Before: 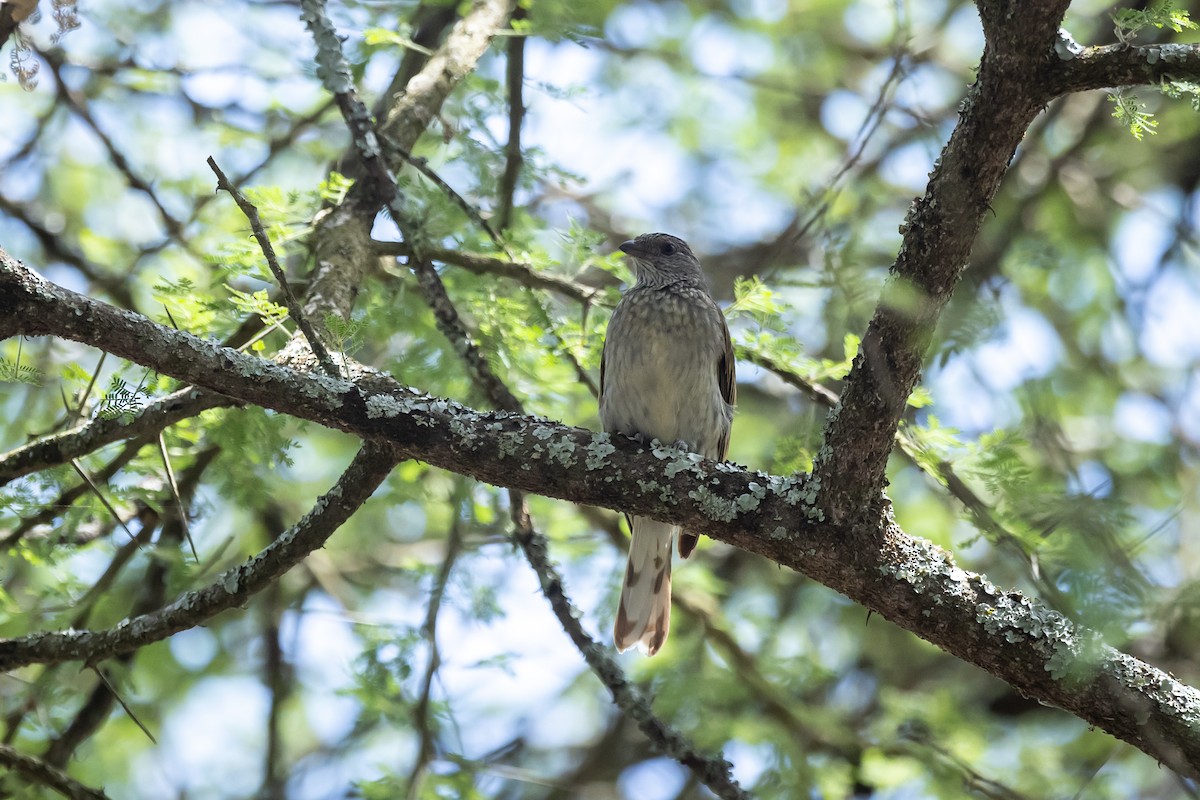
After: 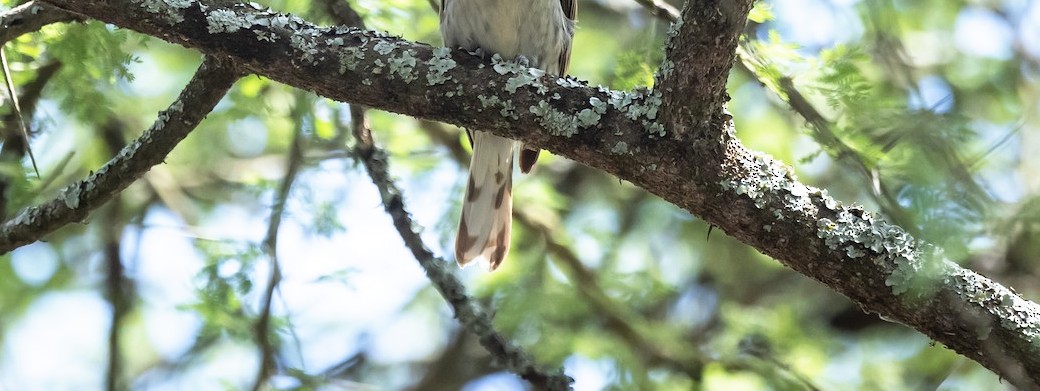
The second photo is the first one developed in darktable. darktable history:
crop and rotate: left 13.306%, top 48.129%, bottom 2.928%
base curve: curves: ch0 [(0, 0) (0.688, 0.865) (1, 1)], preserve colors none
